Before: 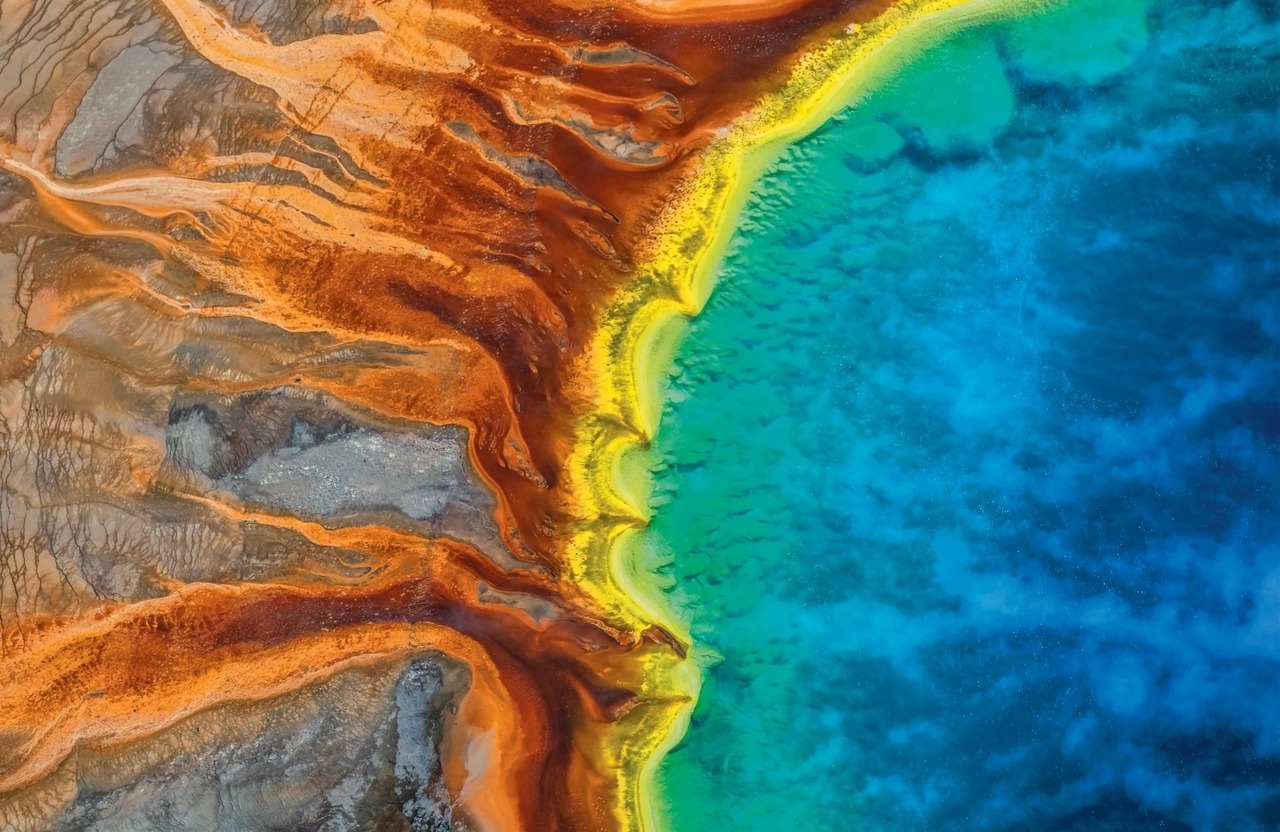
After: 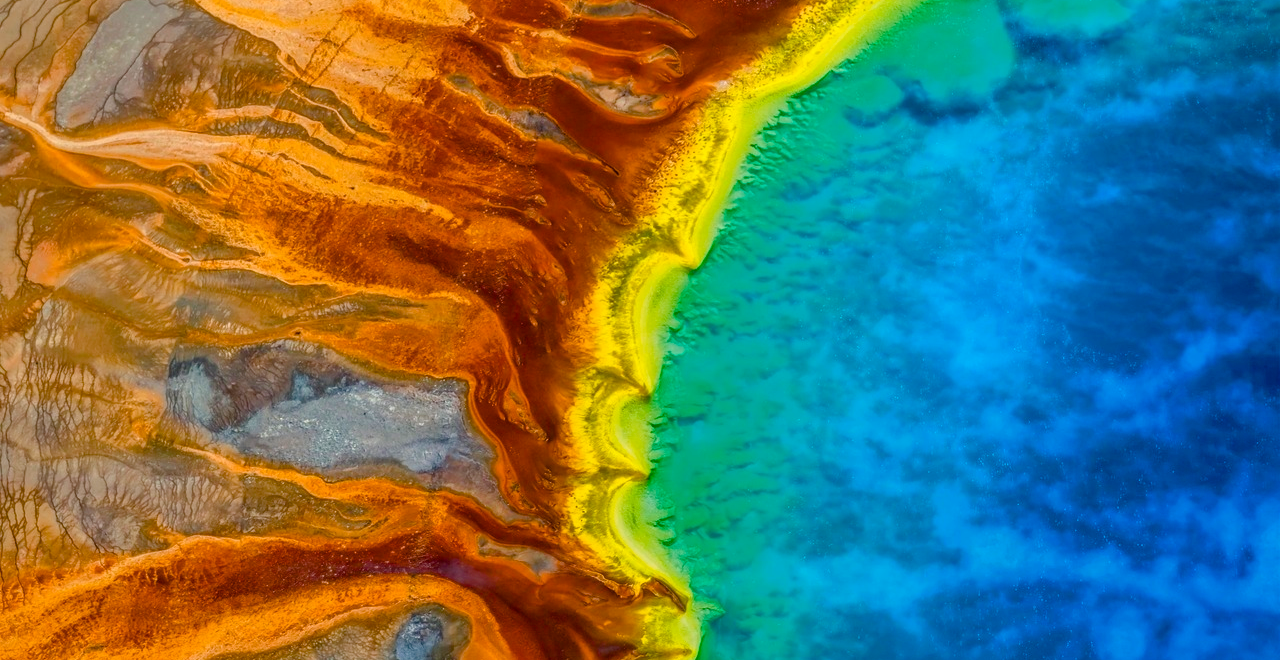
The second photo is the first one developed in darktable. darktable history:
crop and rotate: top 5.667%, bottom 14.937%
color balance rgb: perceptual saturation grading › global saturation 20%, perceptual saturation grading › highlights -25%, perceptual saturation grading › shadows 50.52%, global vibrance 40.24%
shadows and highlights: shadows 37.27, highlights -28.18, soften with gaussian
